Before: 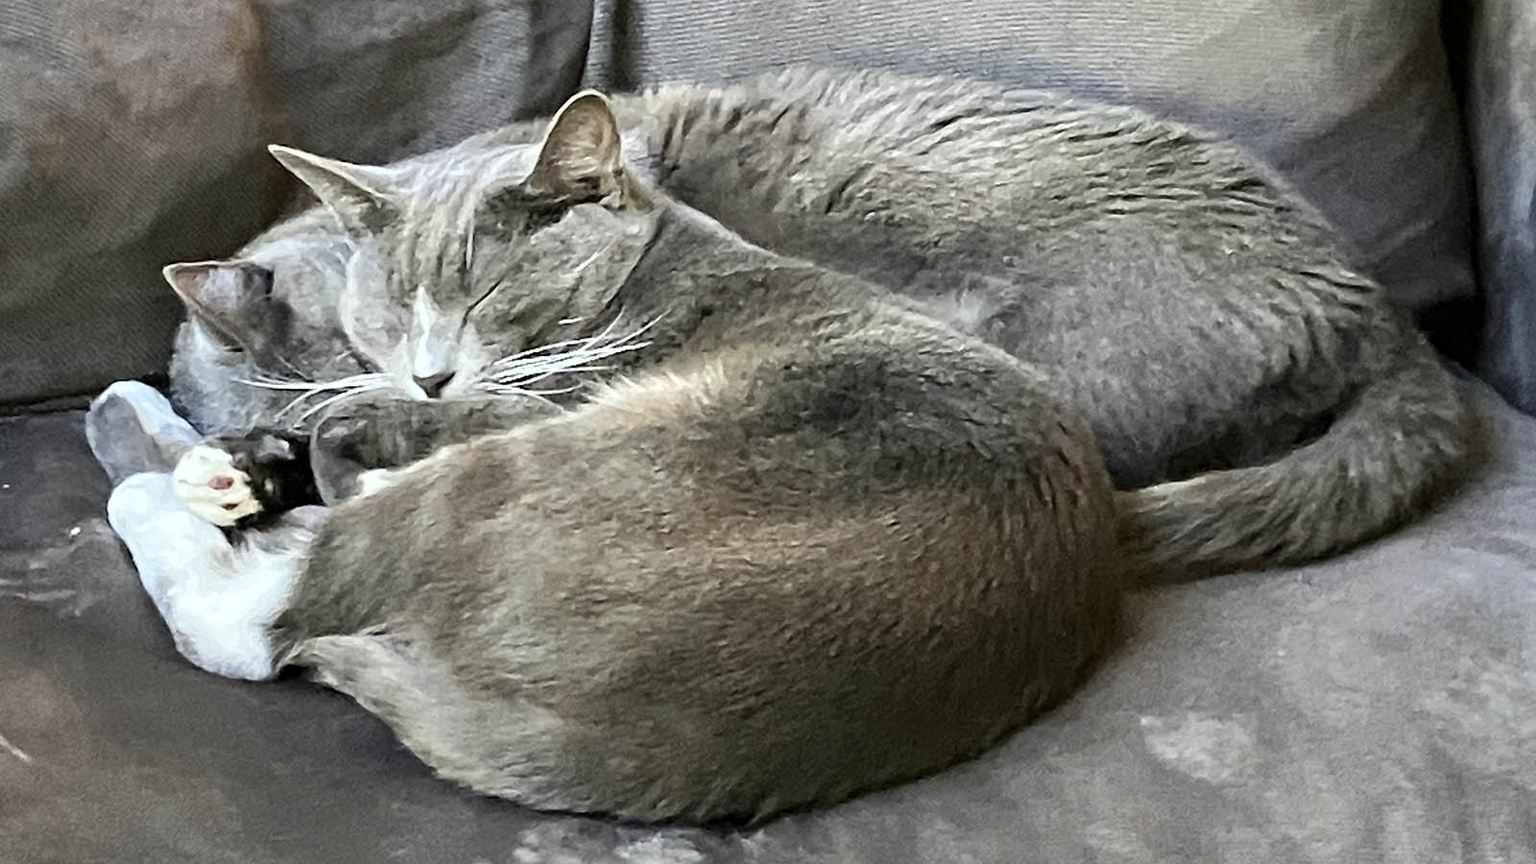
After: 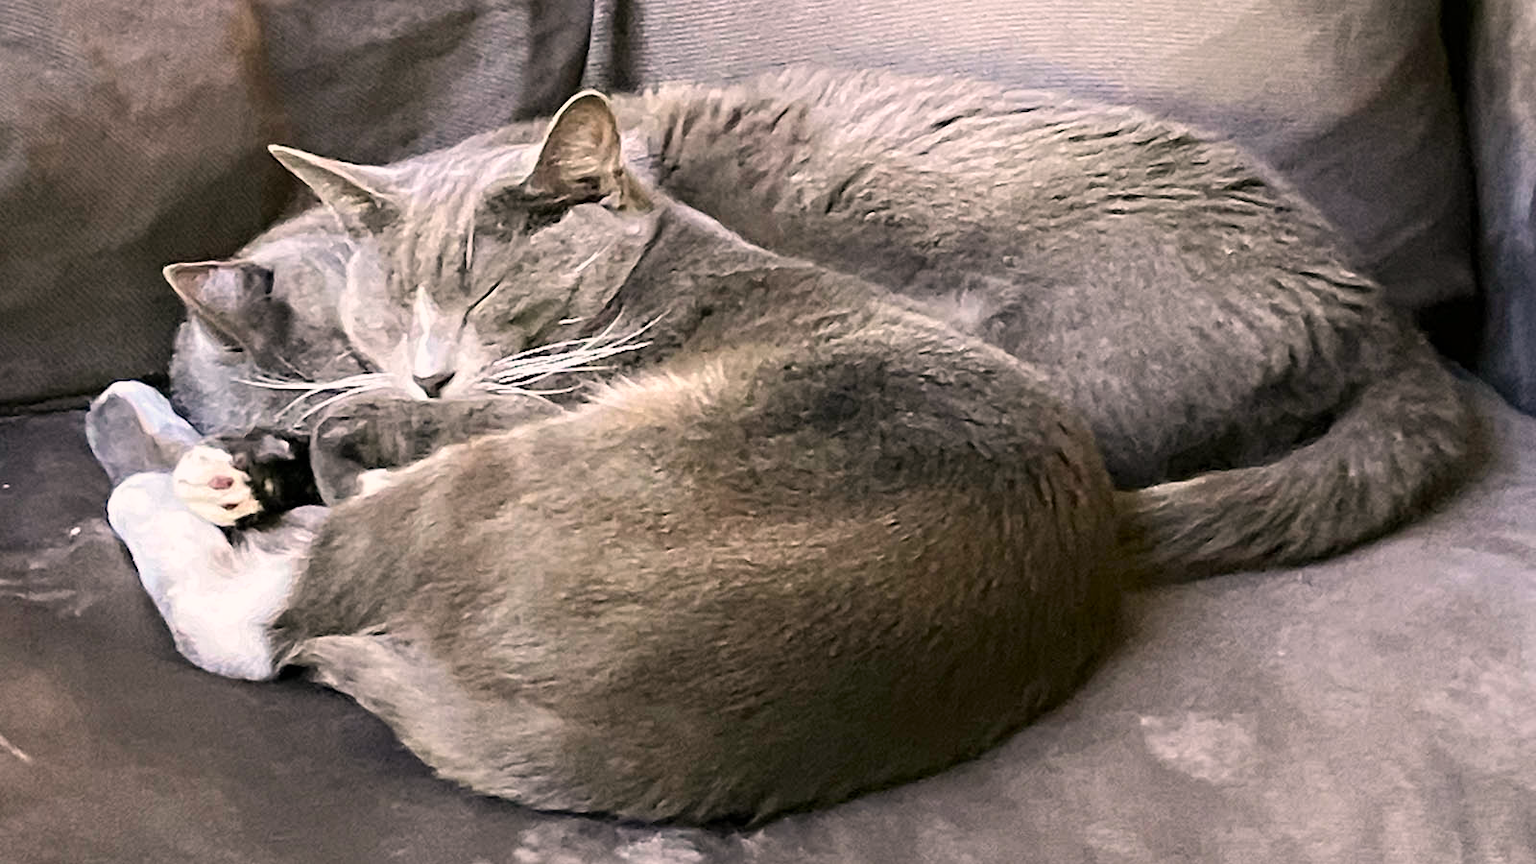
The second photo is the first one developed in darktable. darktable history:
shadows and highlights: shadows -55.56, highlights 86.78, soften with gaussian
color correction: highlights a* 12.16, highlights b* 5.42
